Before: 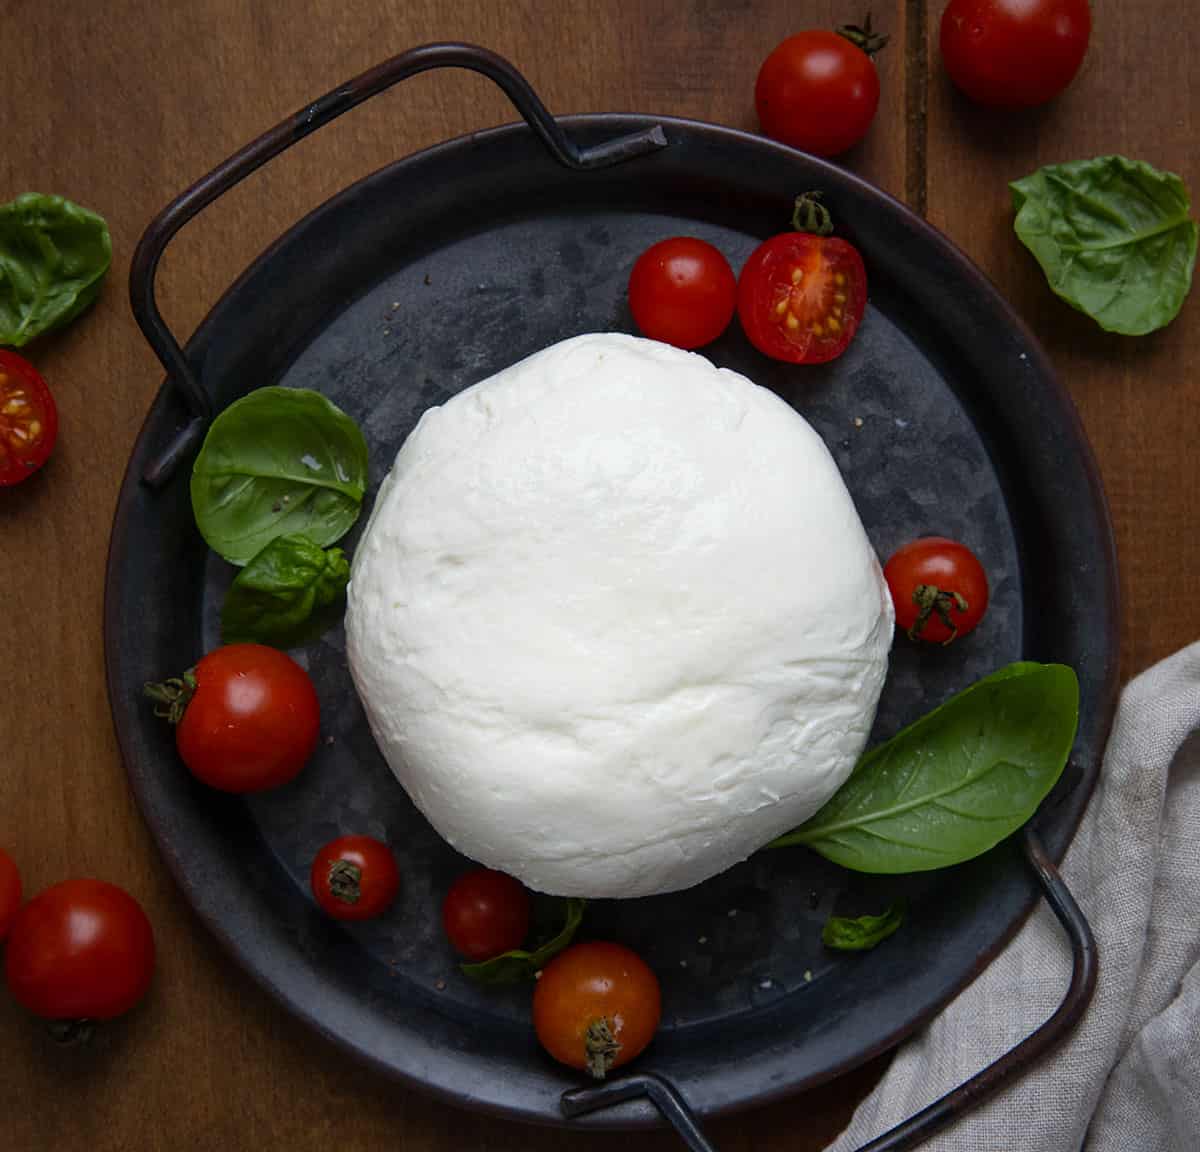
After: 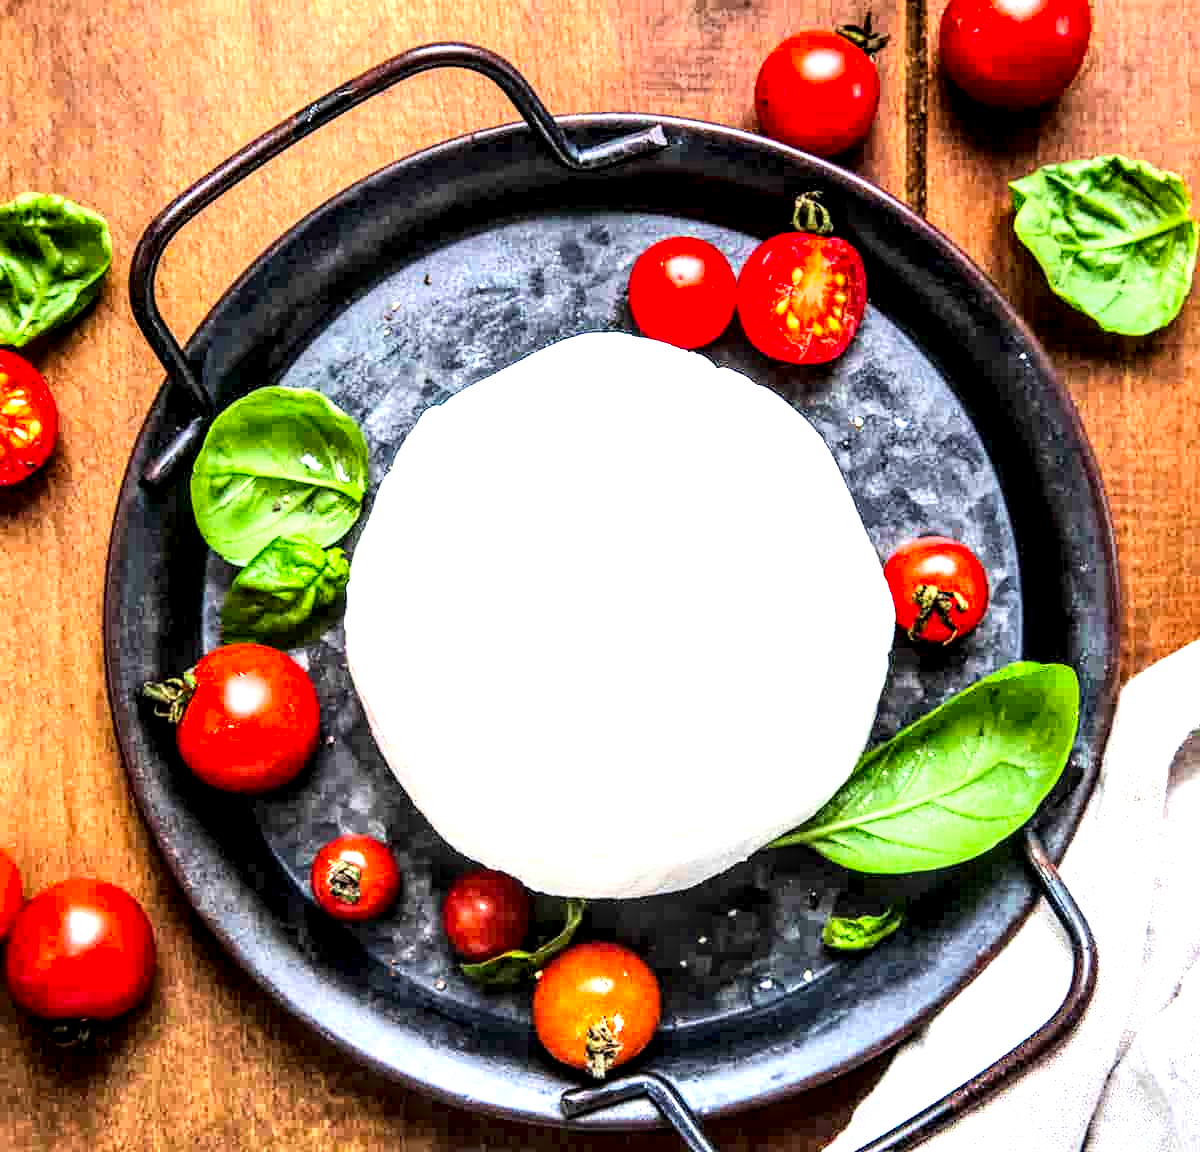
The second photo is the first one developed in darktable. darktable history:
exposure: black level correction 0, exposure 2.093 EV, compensate highlight preservation false
local contrast: detail 202%
base curve: curves: ch0 [(0, 0) (0.007, 0.004) (0.027, 0.03) (0.046, 0.07) (0.207, 0.54) (0.442, 0.872) (0.673, 0.972) (1, 1)]
